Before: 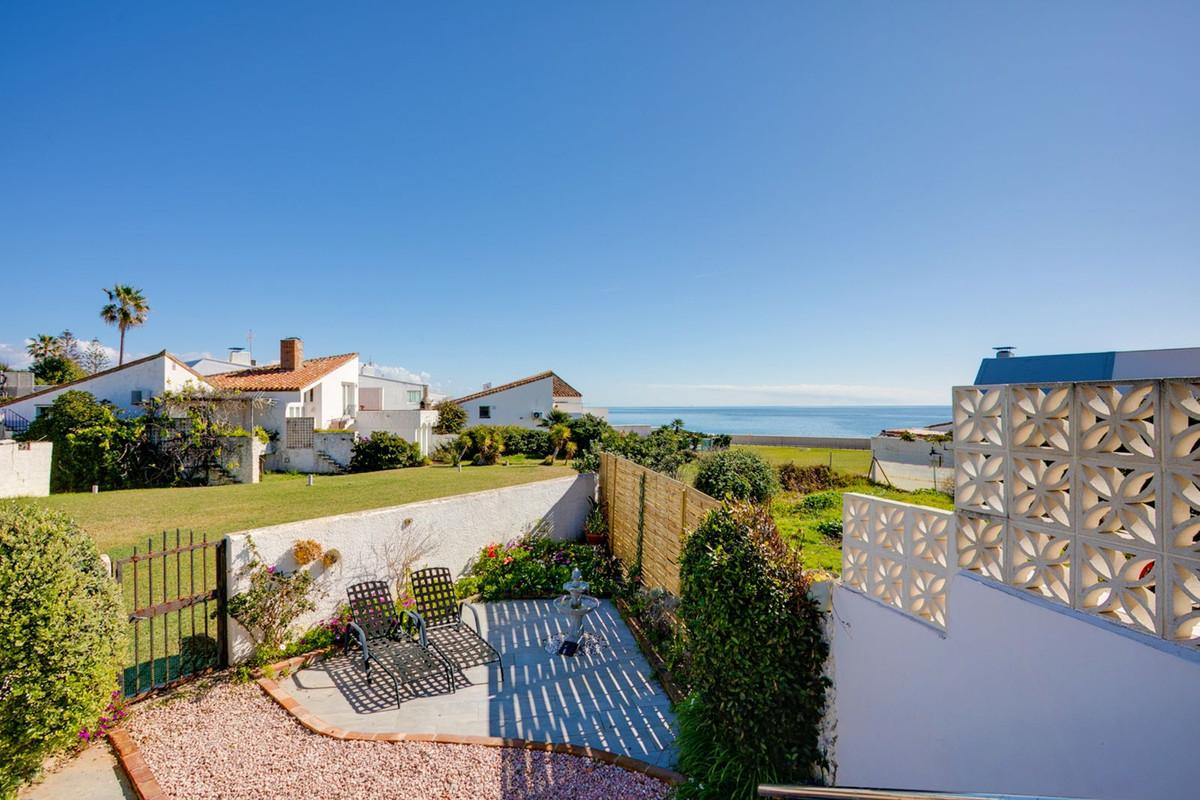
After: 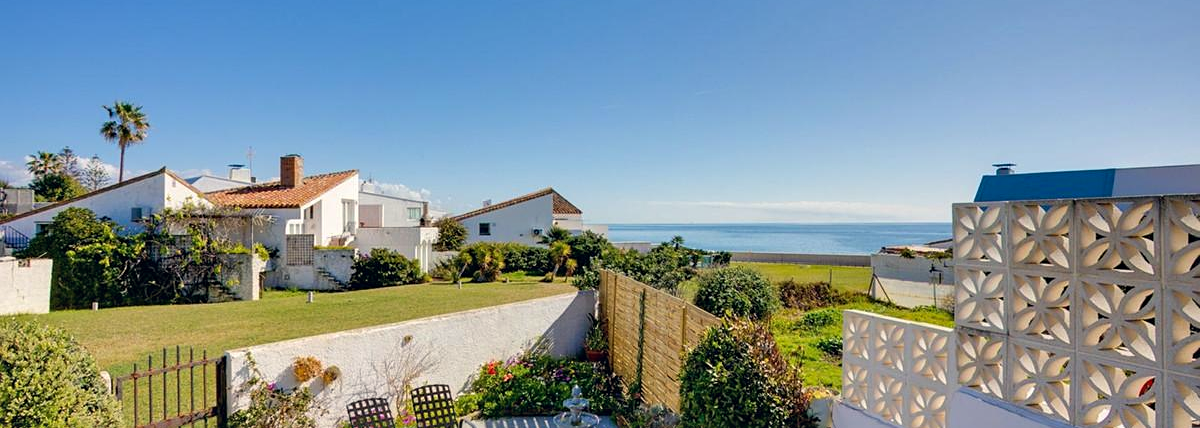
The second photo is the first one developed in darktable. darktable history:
sharpen: amount 0.2
crop and rotate: top 23.043%, bottom 23.437%
color correction: highlights a* 0.207, highlights b* 2.7, shadows a* -0.874, shadows b* -4.78
shadows and highlights: soften with gaussian
